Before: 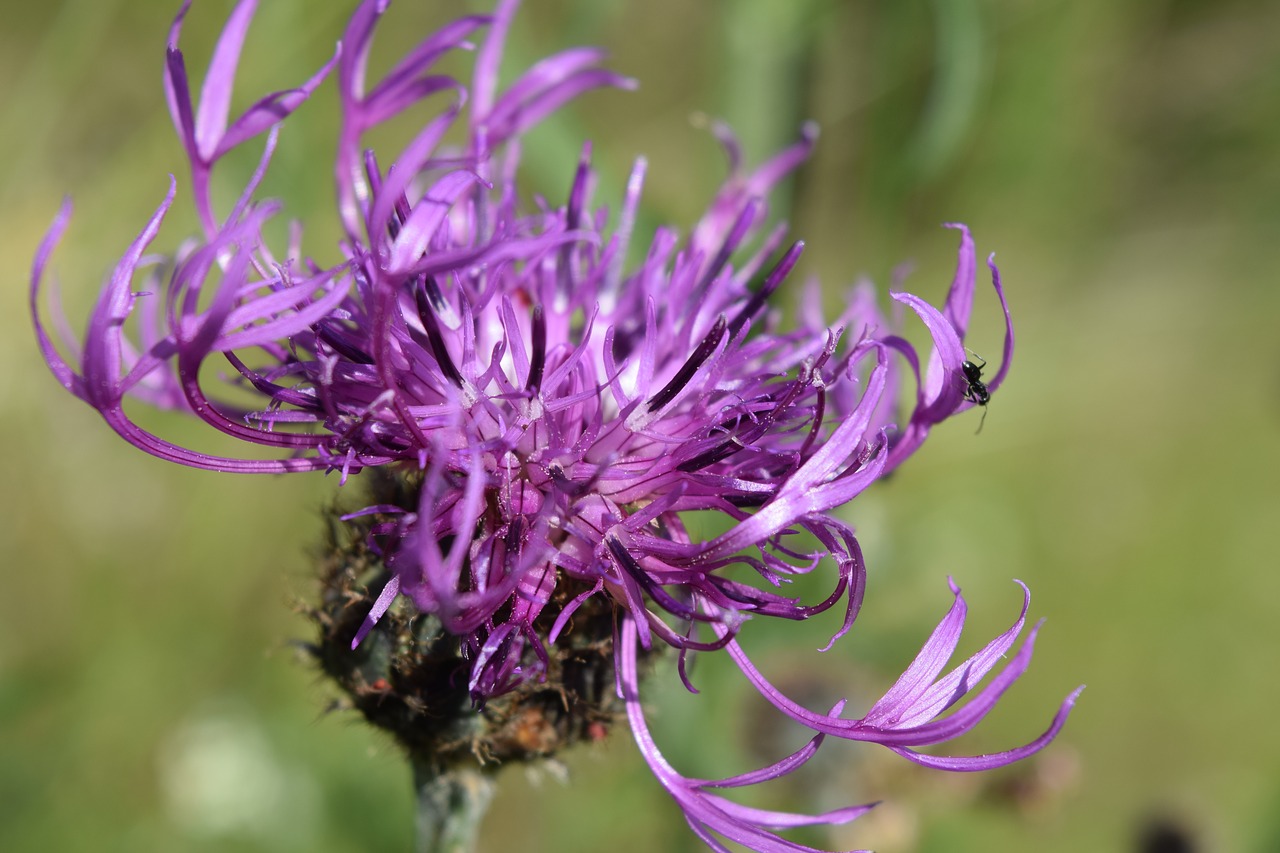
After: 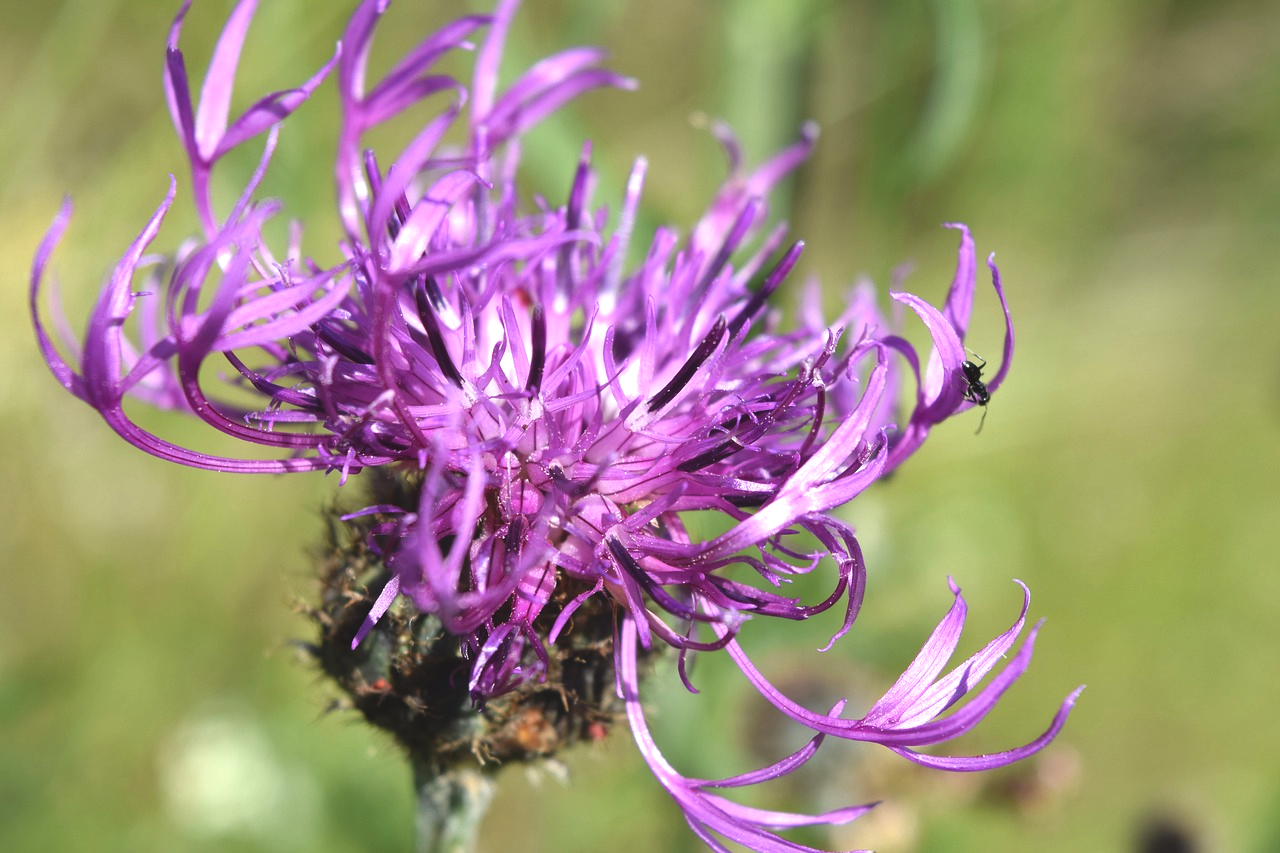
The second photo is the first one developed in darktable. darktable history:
shadows and highlights: white point adjustment 0.985, soften with gaussian
exposure: black level correction -0.005, exposure 0.622 EV, compensate highlight preservation false
